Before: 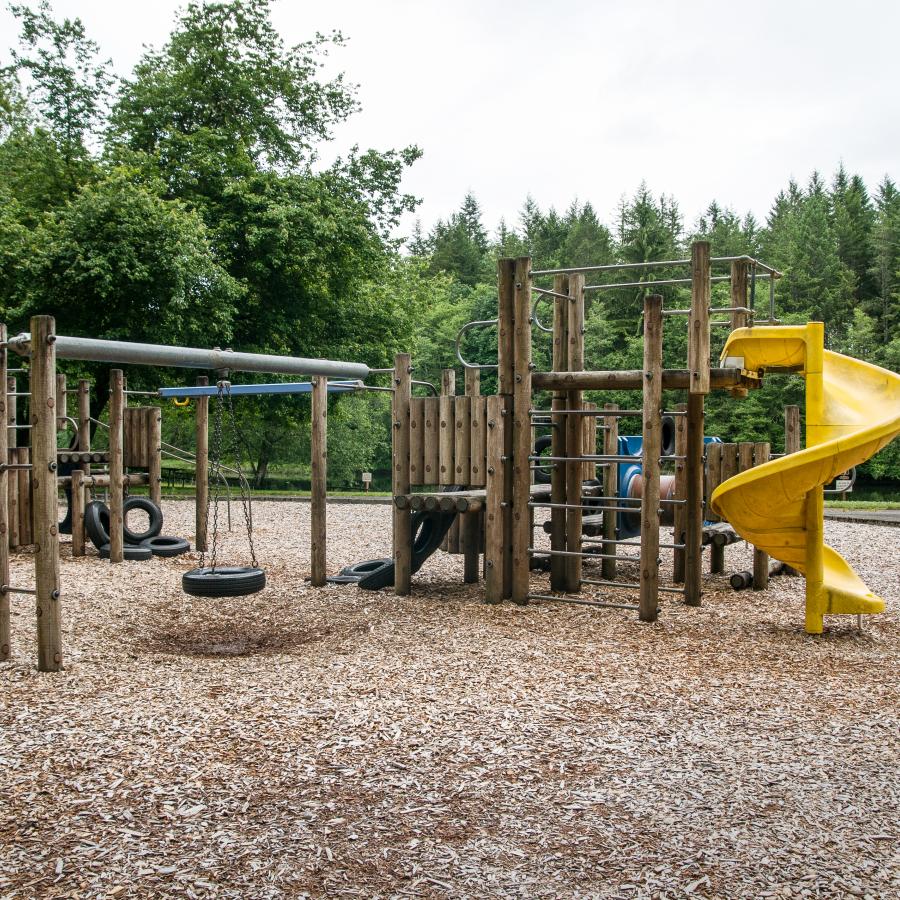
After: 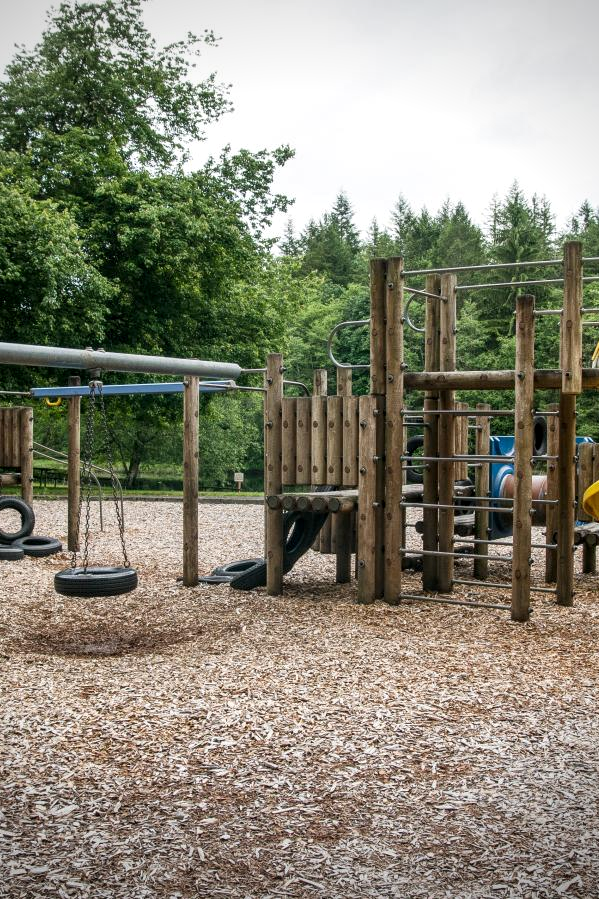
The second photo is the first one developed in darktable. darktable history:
crop and rotate: left 14.292%, right 19.041%
vignetting: unbound false
local contrast: highlights 100%, shadows 100%, detail 120%, midtone range 0.2
